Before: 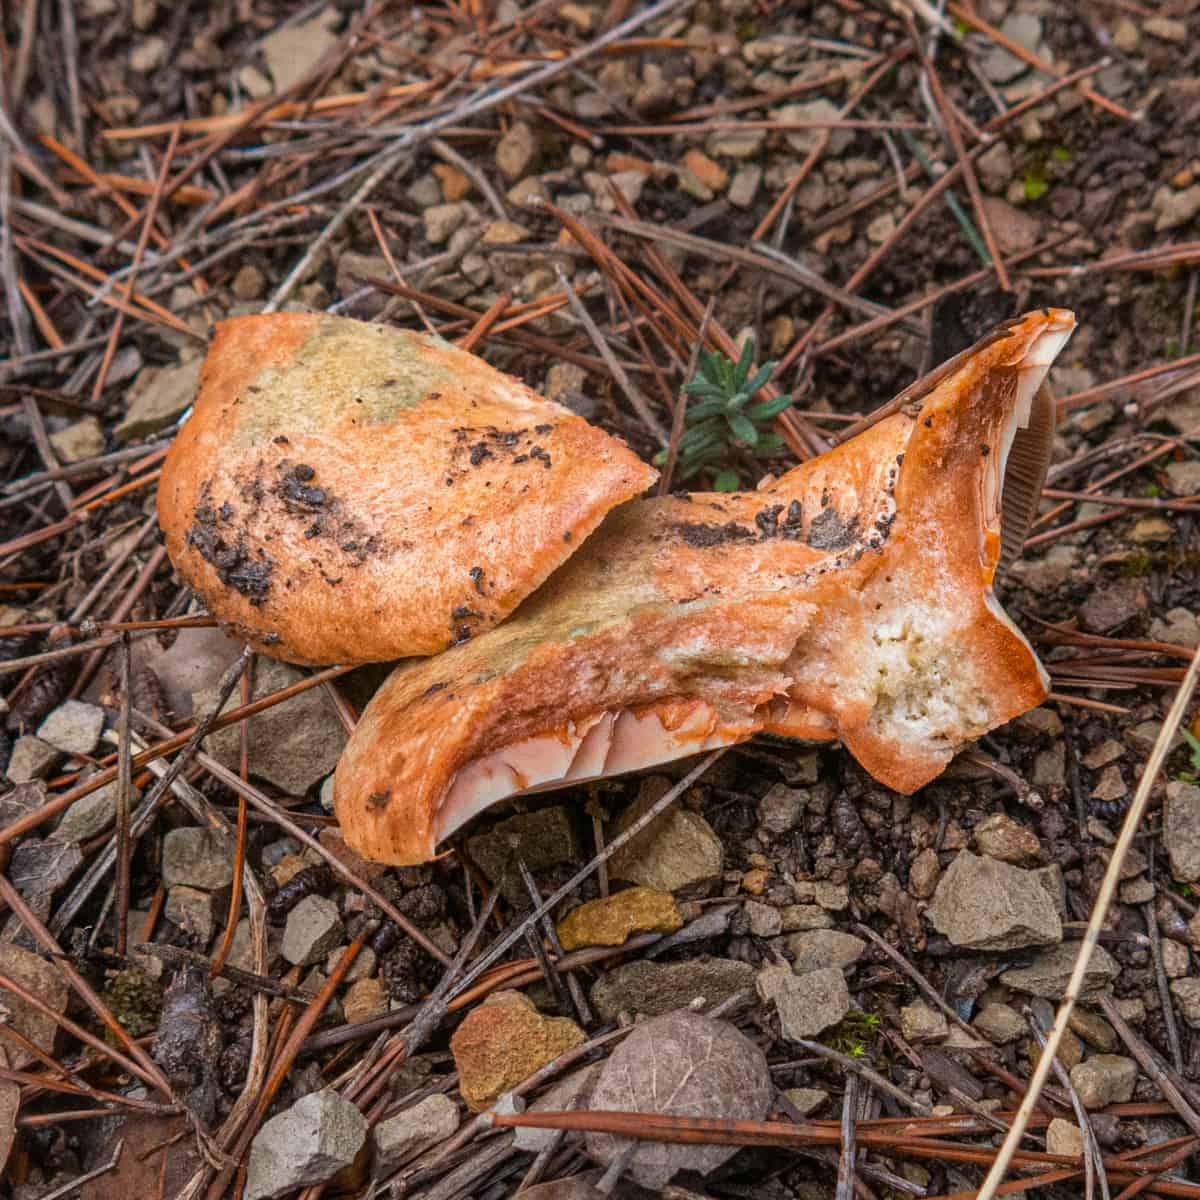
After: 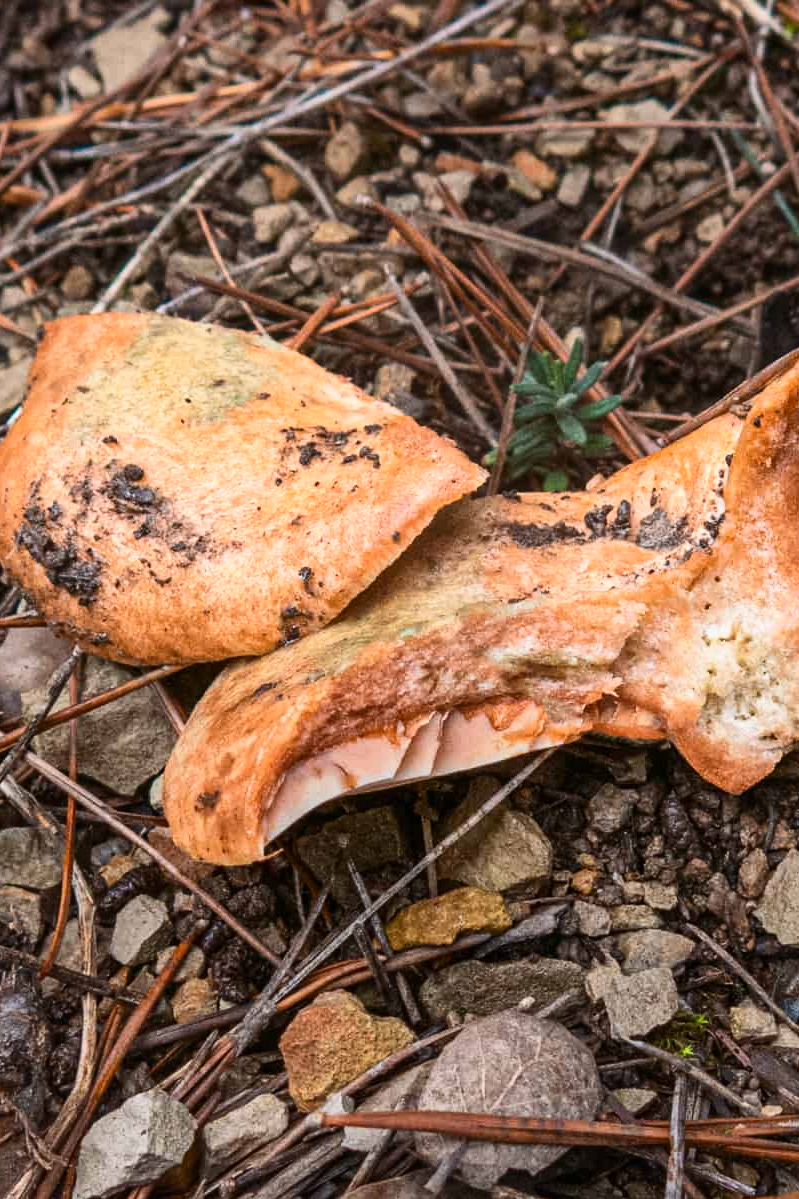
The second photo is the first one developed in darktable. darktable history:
crop and rotate: left 14.304%, right 19.076%
contrast brightness saturation: contrast 0.242, brightness 0.088
